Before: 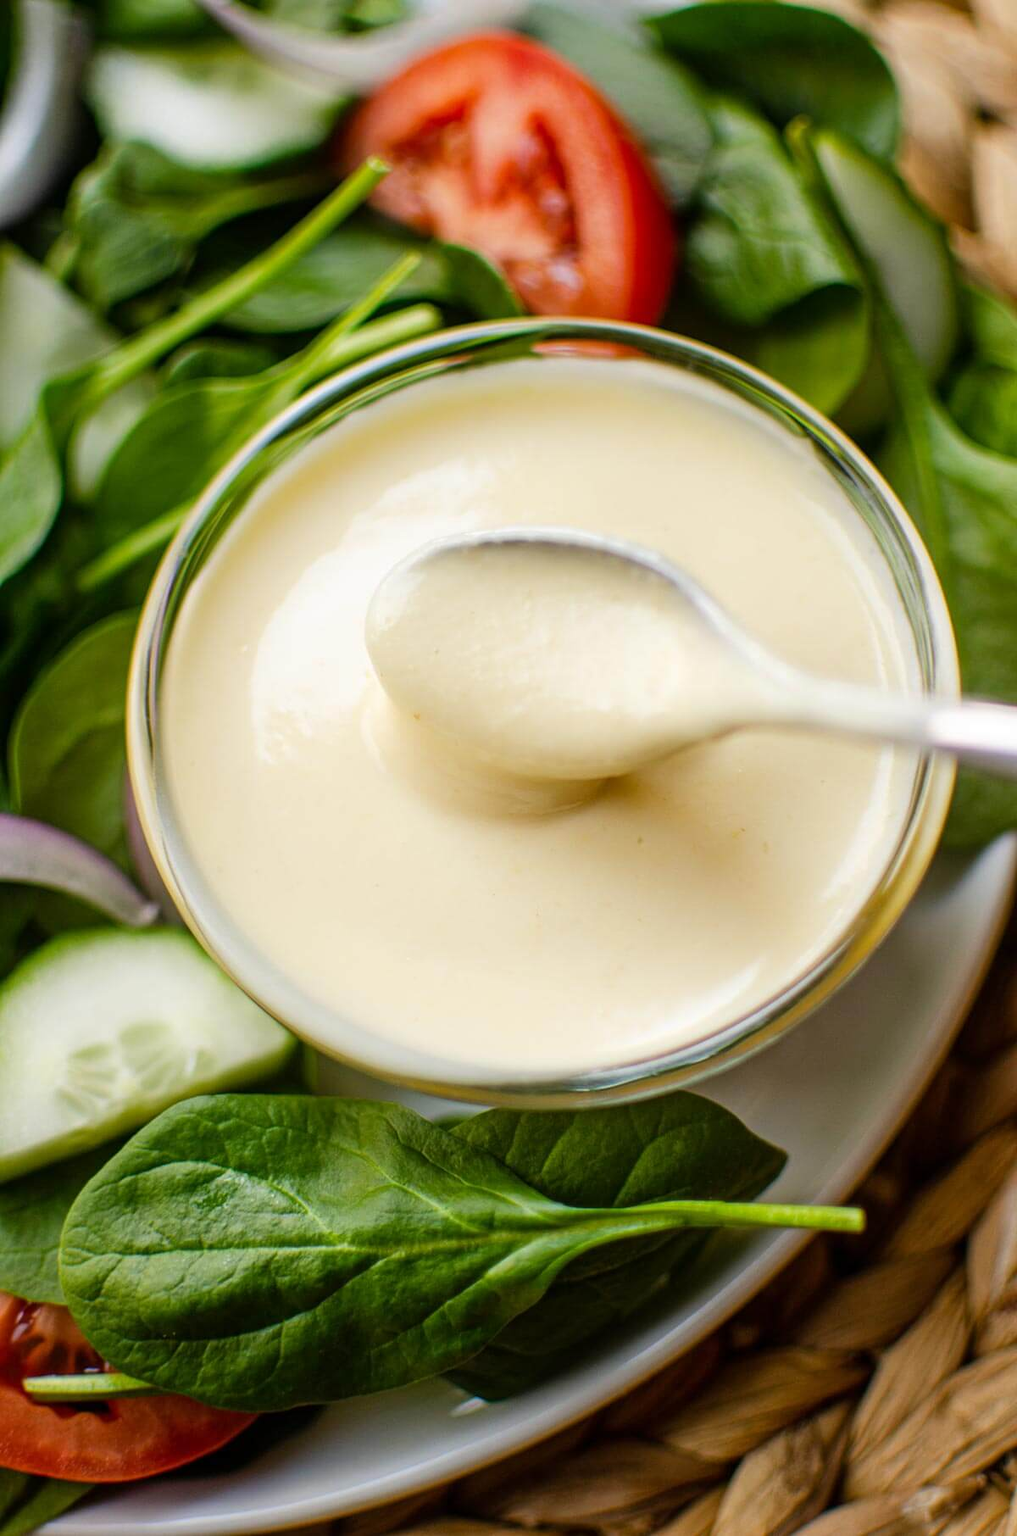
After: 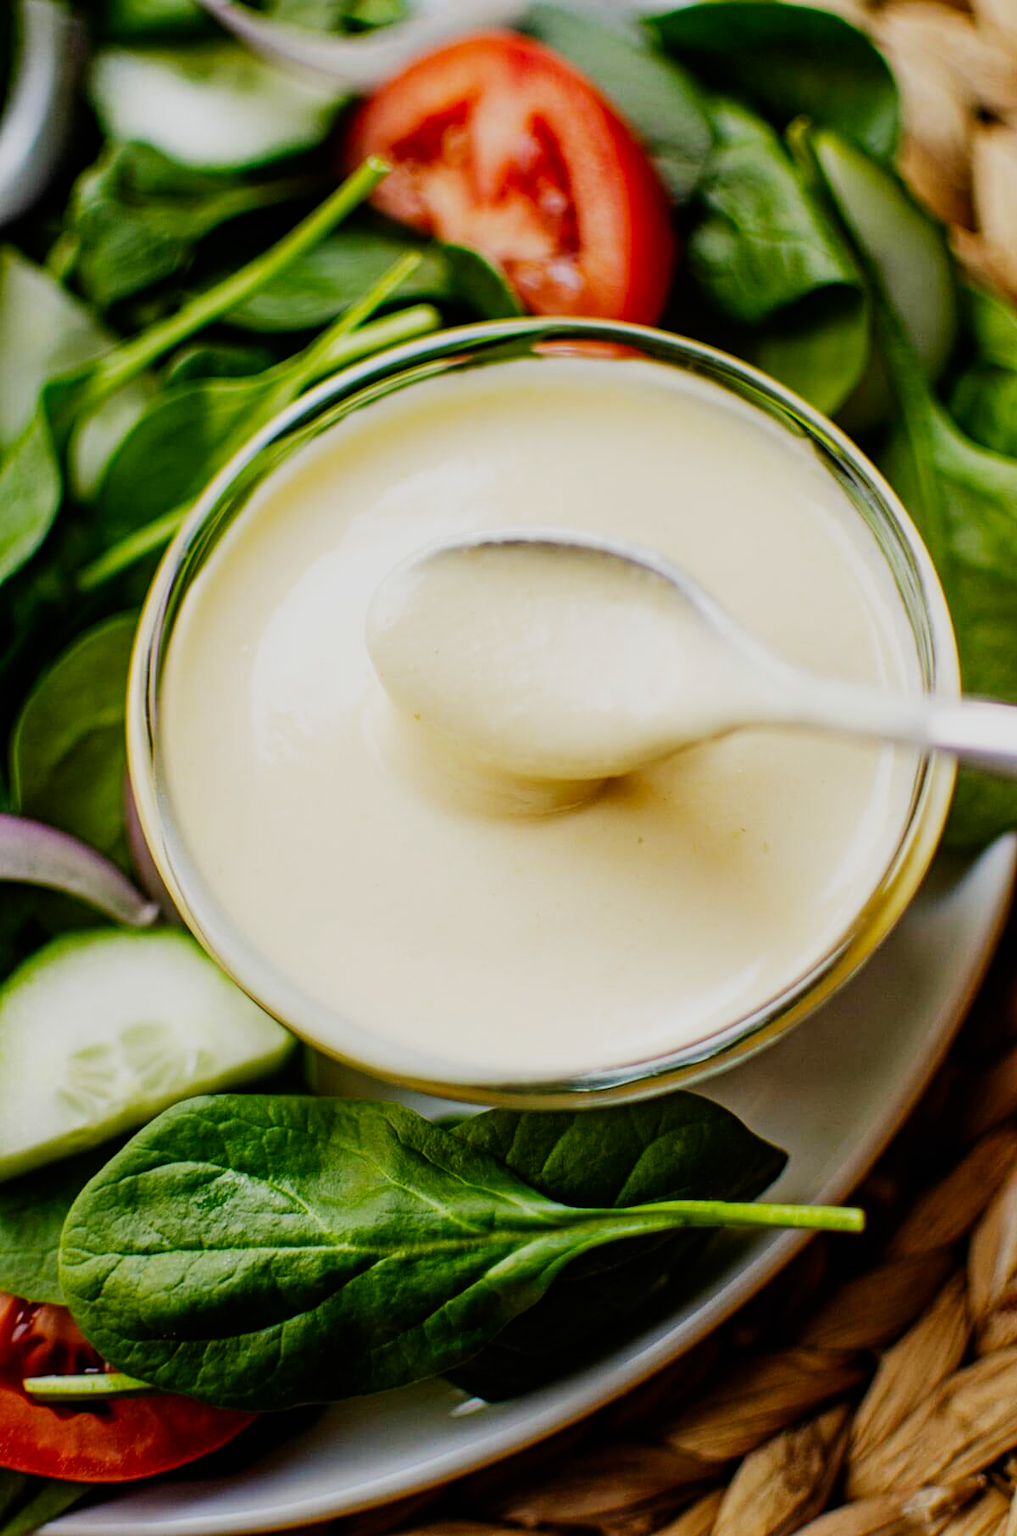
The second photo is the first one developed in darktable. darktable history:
sigmoid: contrast 1.6, skew -0.2, preserve hue 0%, red attenuation 0.1, red rotation 0.035, green attenuation 0.1, green rotation -0.017, blue attenuation 0.15, blue rotation -0.052, base primaries Rec2020
haze removal: compatibility mode true, adaptive false
tone equalizer: on, module defaults
